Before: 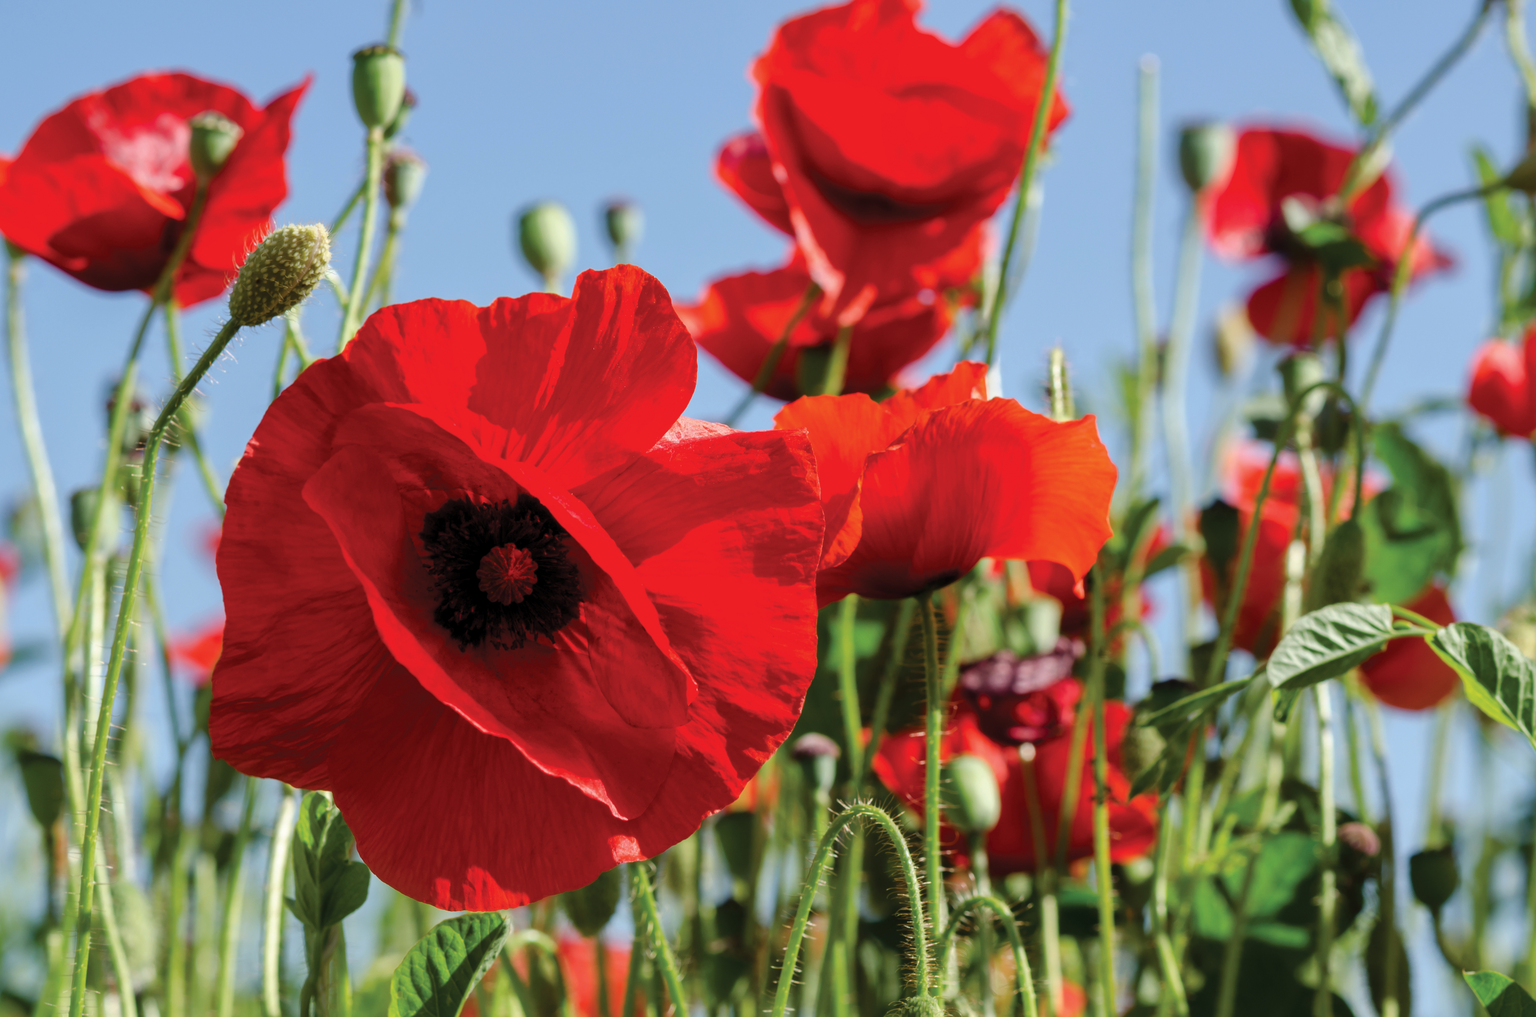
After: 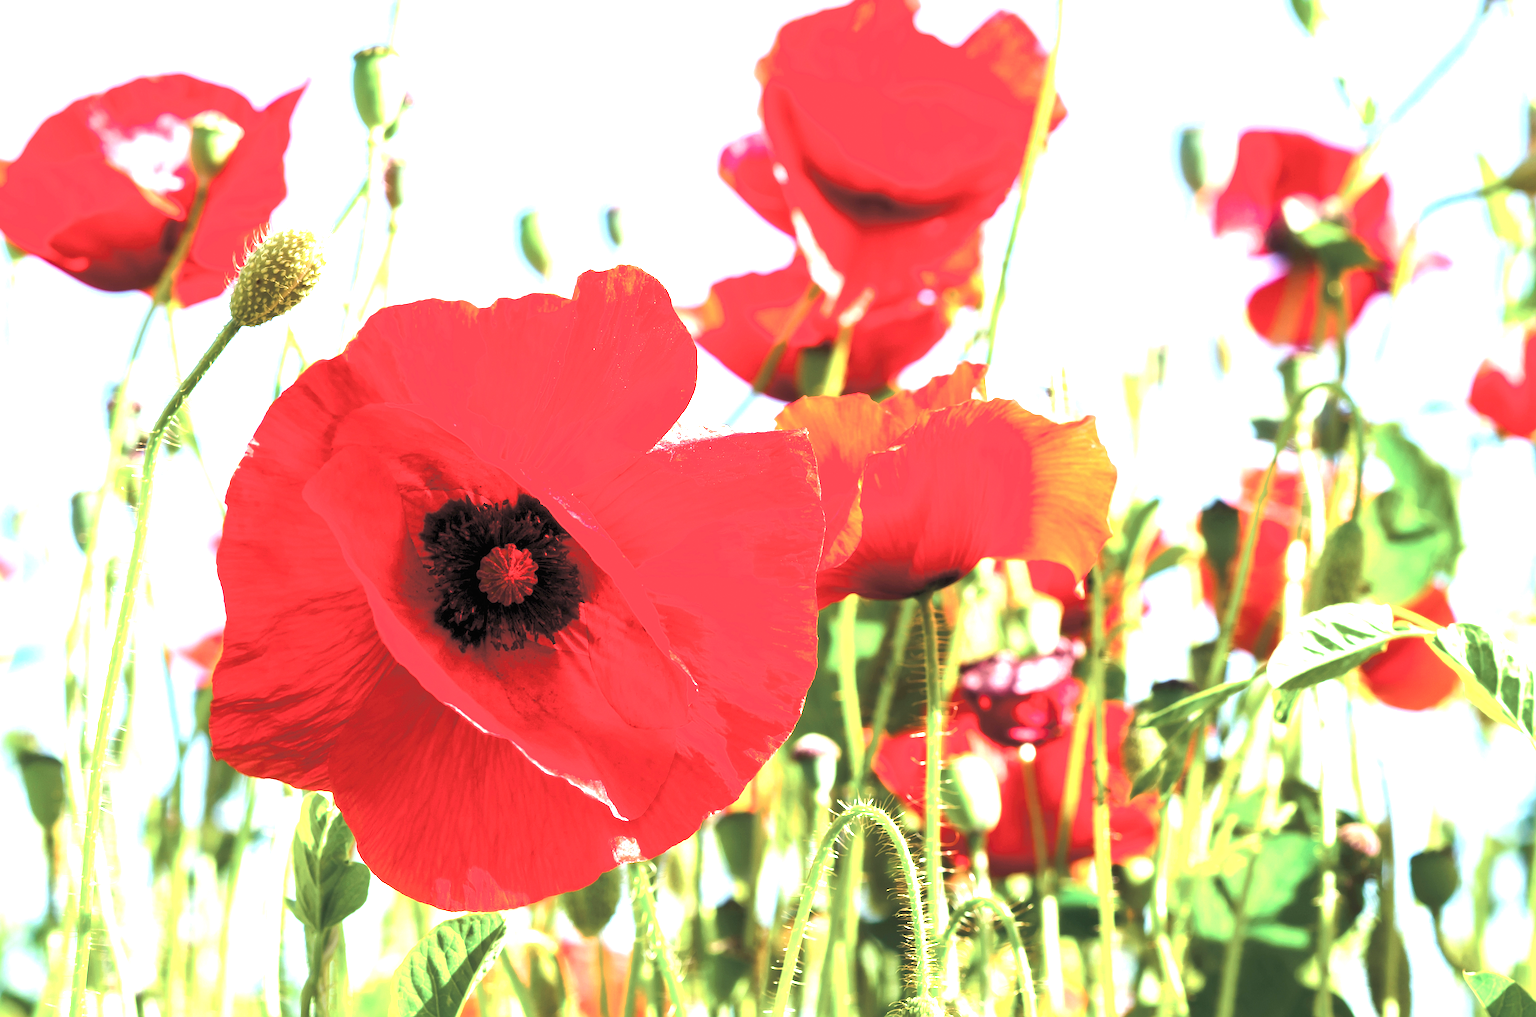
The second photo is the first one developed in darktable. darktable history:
sharpen: on, module defaults
exposure: black level correction 0, exposure 2.35 EV, compensate highlight preservation false
